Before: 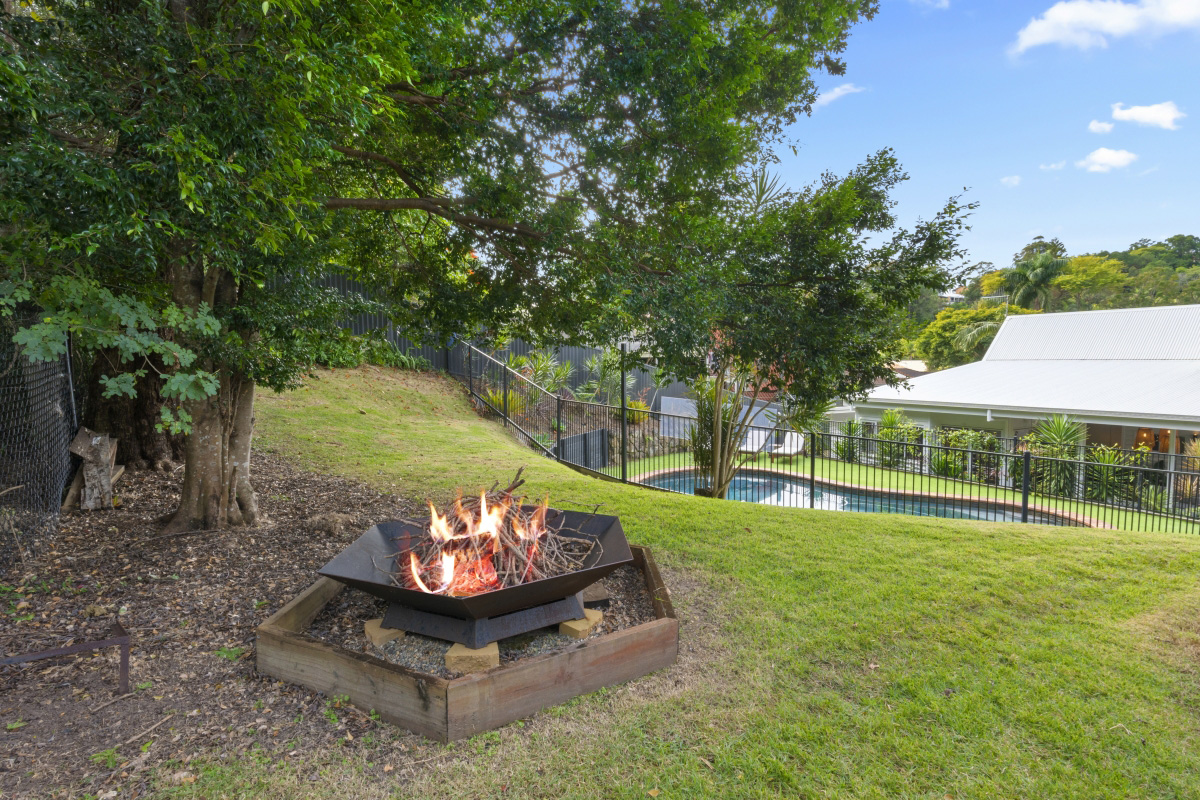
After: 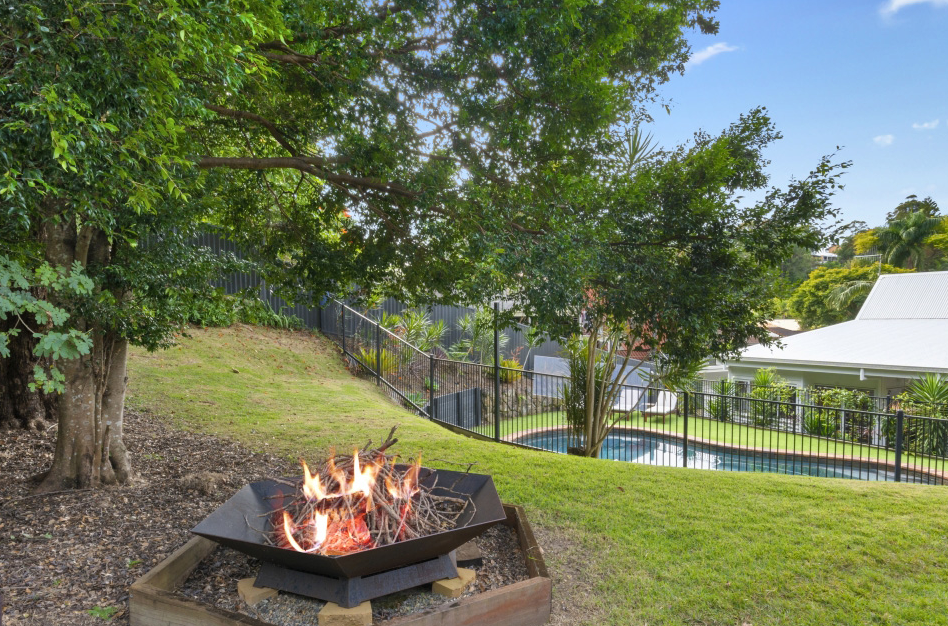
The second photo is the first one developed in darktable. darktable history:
crop and rotate: left 10.652%, top 5.128%, right 10.323%, bottom 16.528%
shadows and highlights: shadows 52.59, soften with gaussian
